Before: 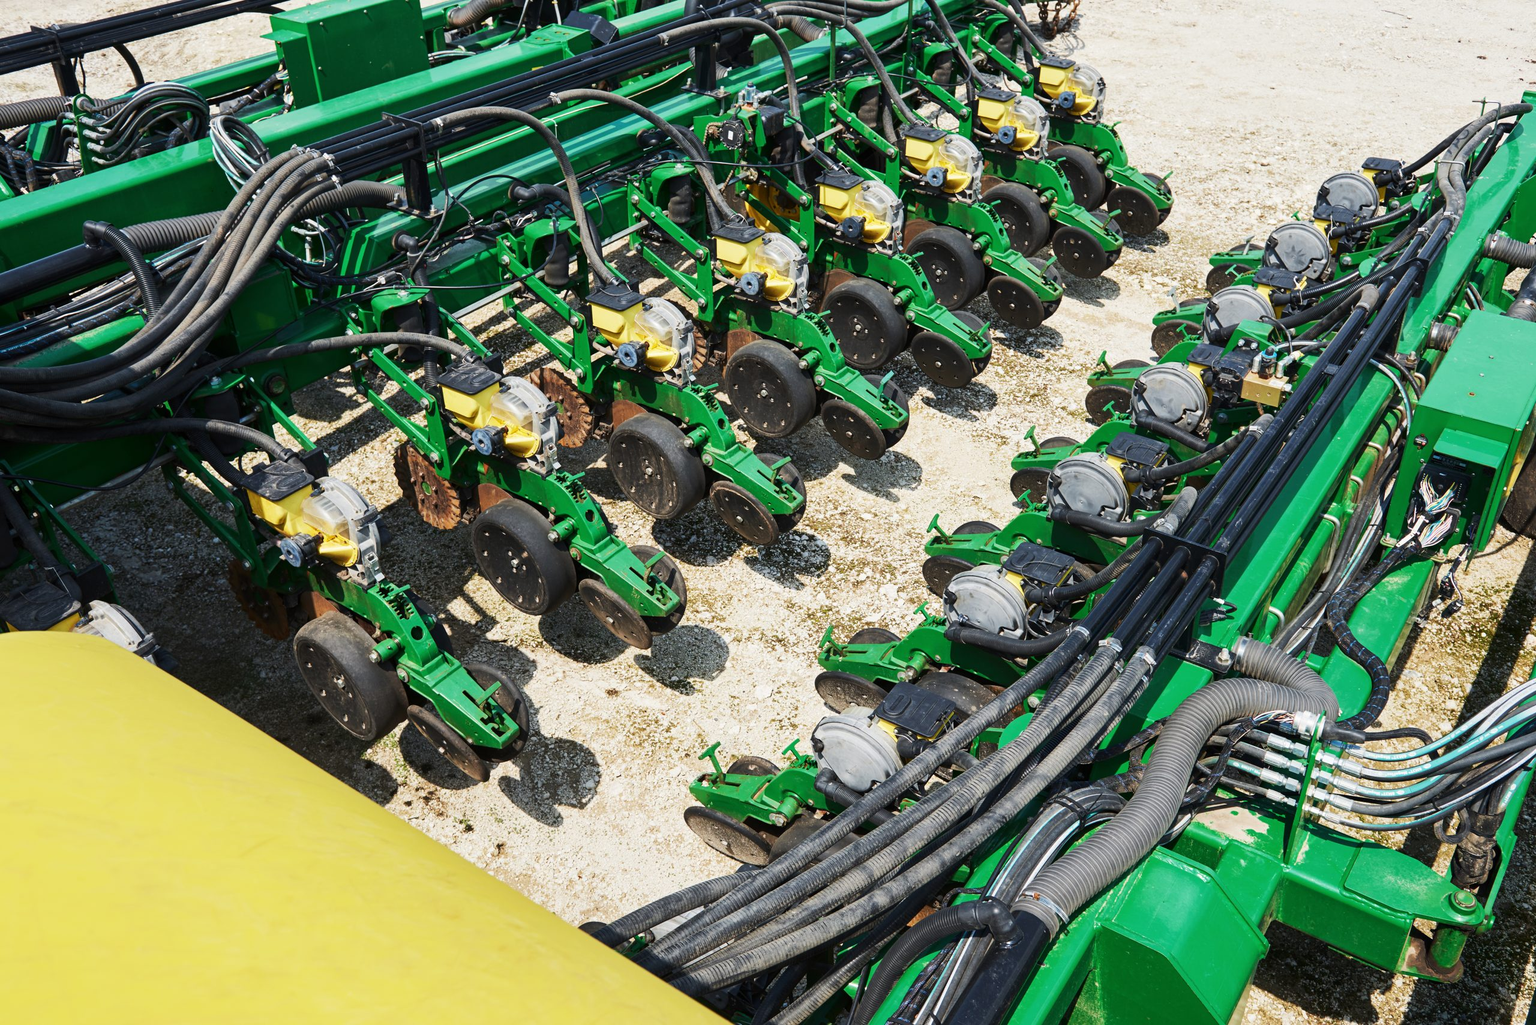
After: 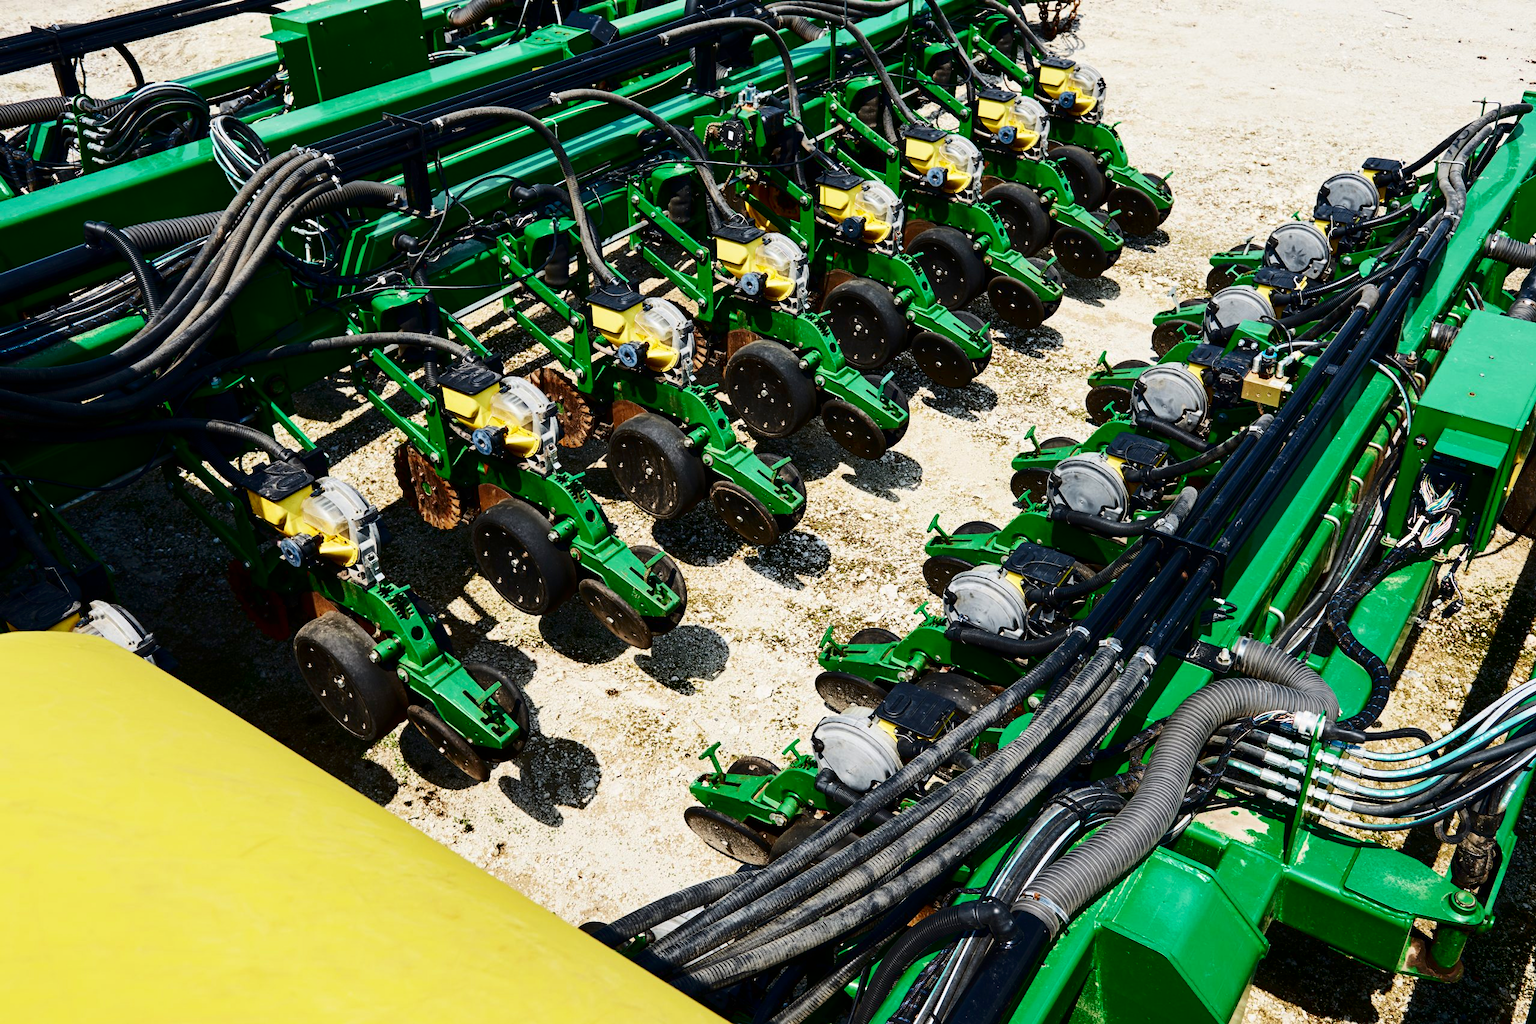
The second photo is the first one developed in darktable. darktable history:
contrast brightness saturation: contrast 0.237, brightness -0.226, saturation 0.141
